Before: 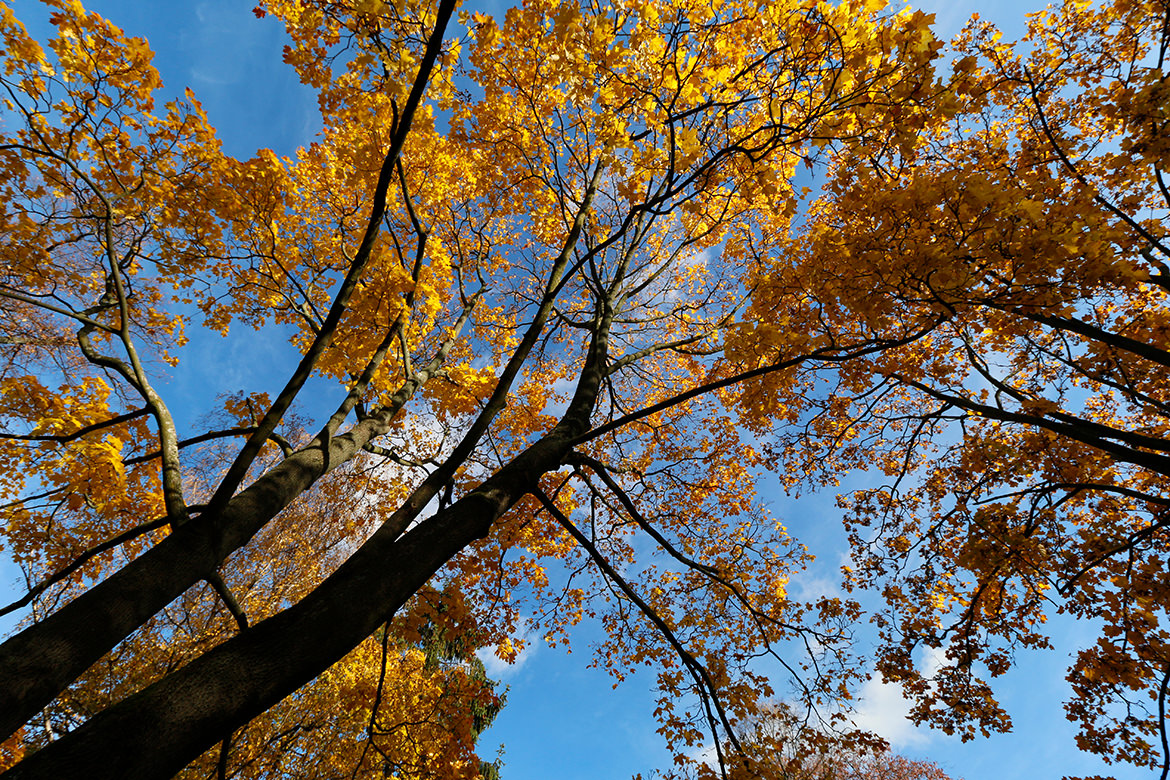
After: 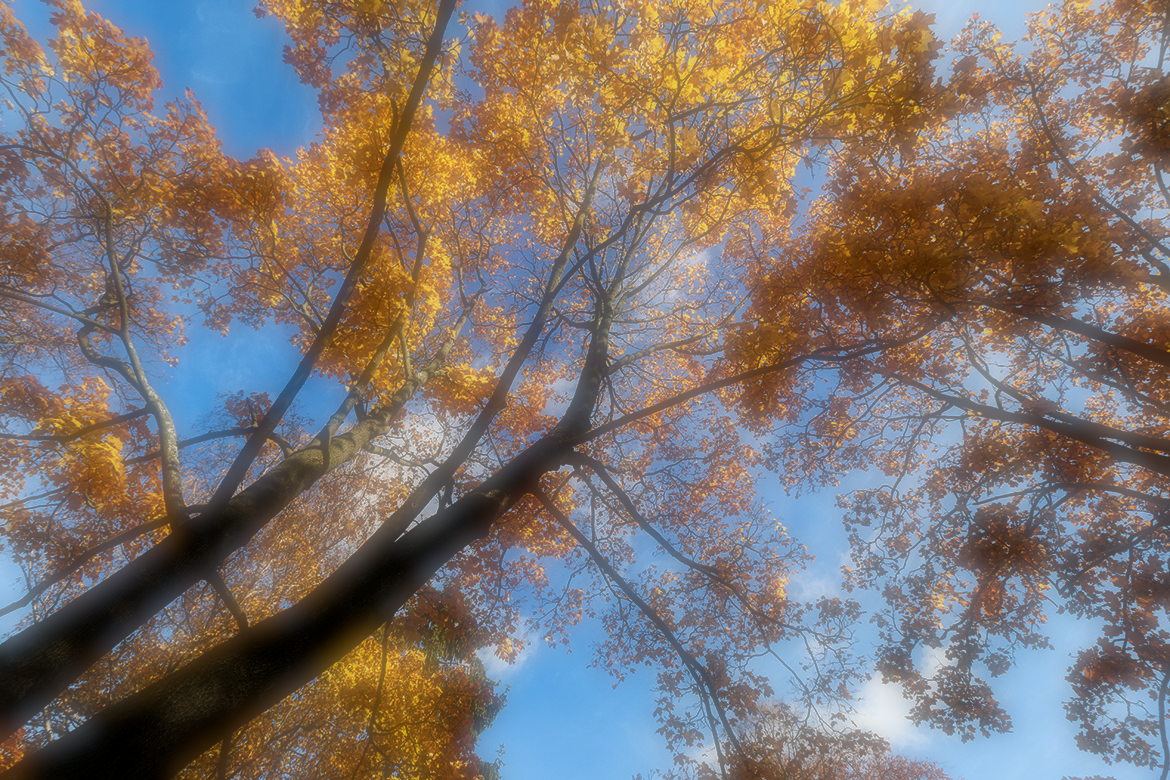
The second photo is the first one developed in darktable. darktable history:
soften: on, module defaults
local contrast: on, module defaults
